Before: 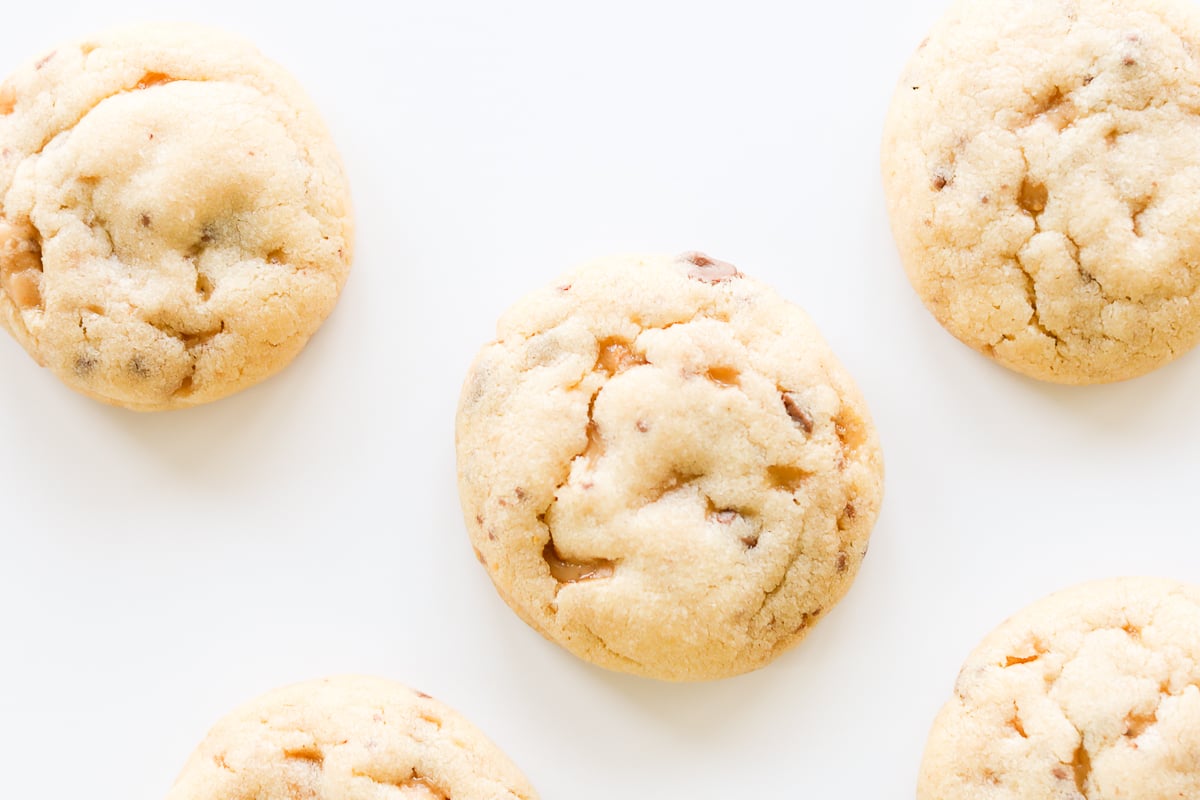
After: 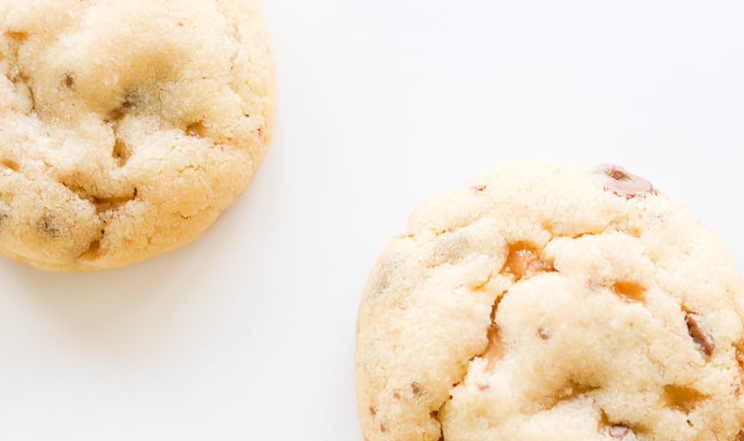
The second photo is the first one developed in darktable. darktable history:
crop and rotate: angle -5.48°, left 2.174%, top 6.995%, right 27.196%, bottom 30.174%
